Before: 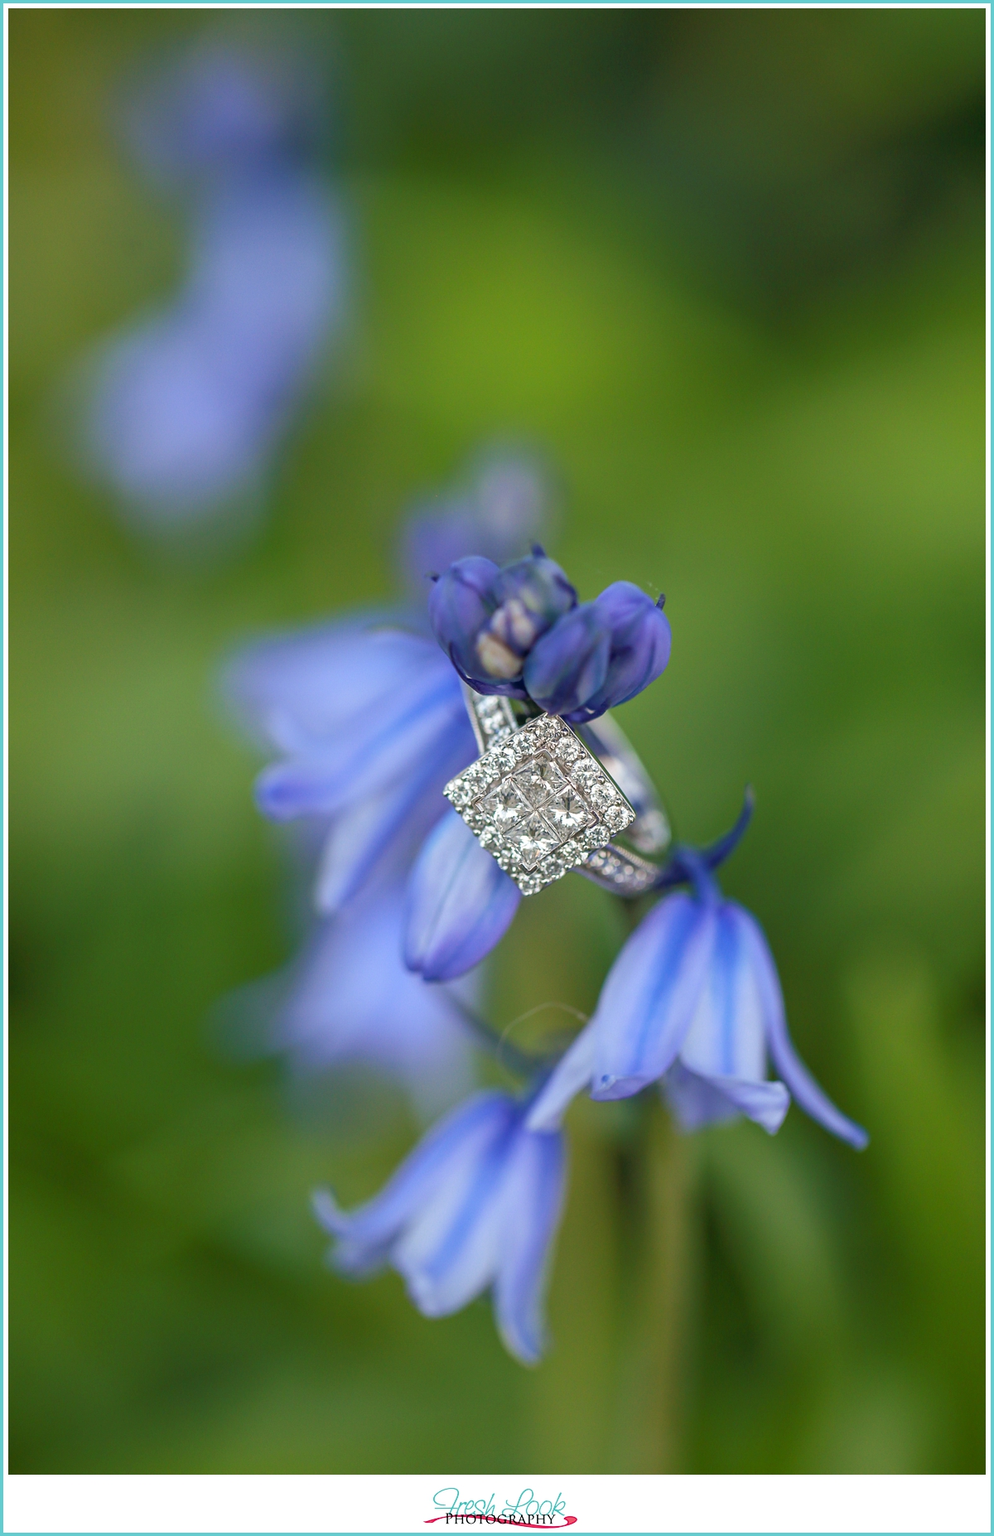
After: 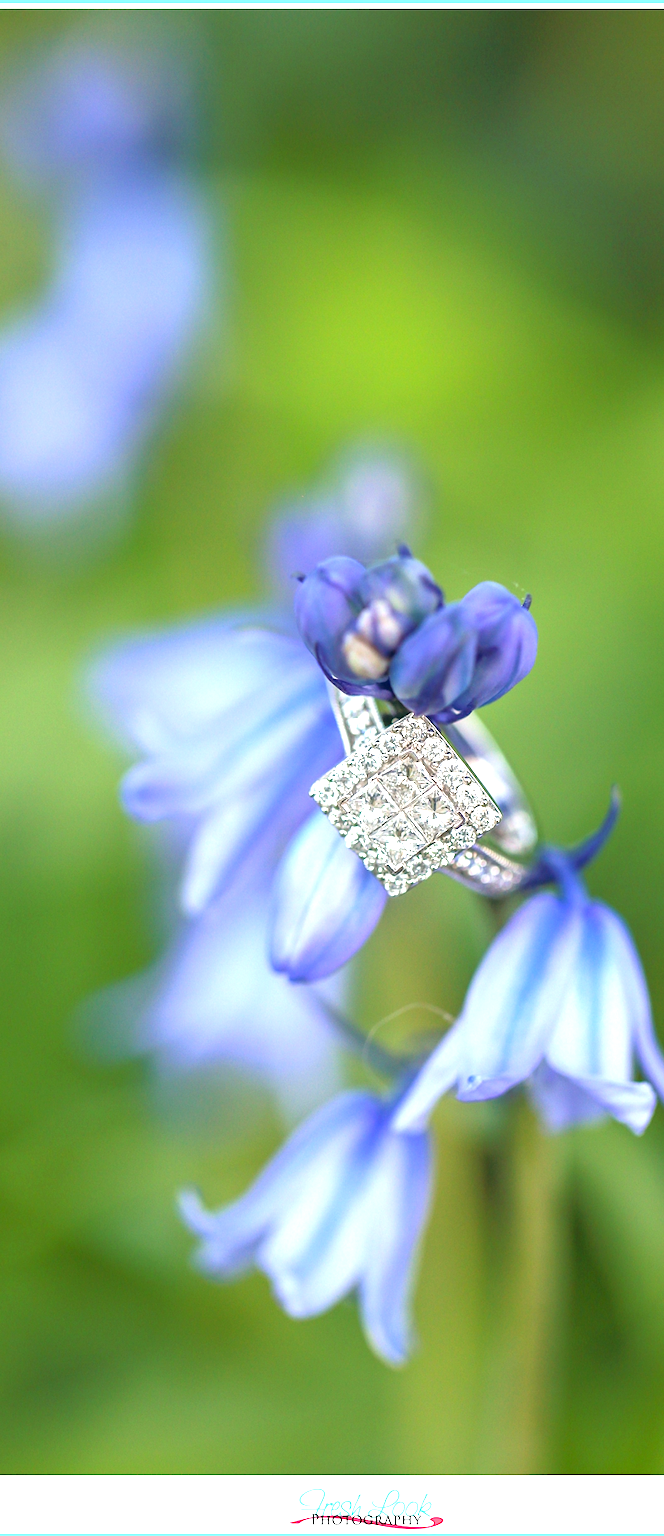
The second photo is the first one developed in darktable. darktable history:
crop and rotate: left 13.569%, right 19.522%
color correction: highlights b* 0.051
exposure: black level correction 0, exposure 1.2 EV, compensate exposure bias true, compensate highlight preservation false
